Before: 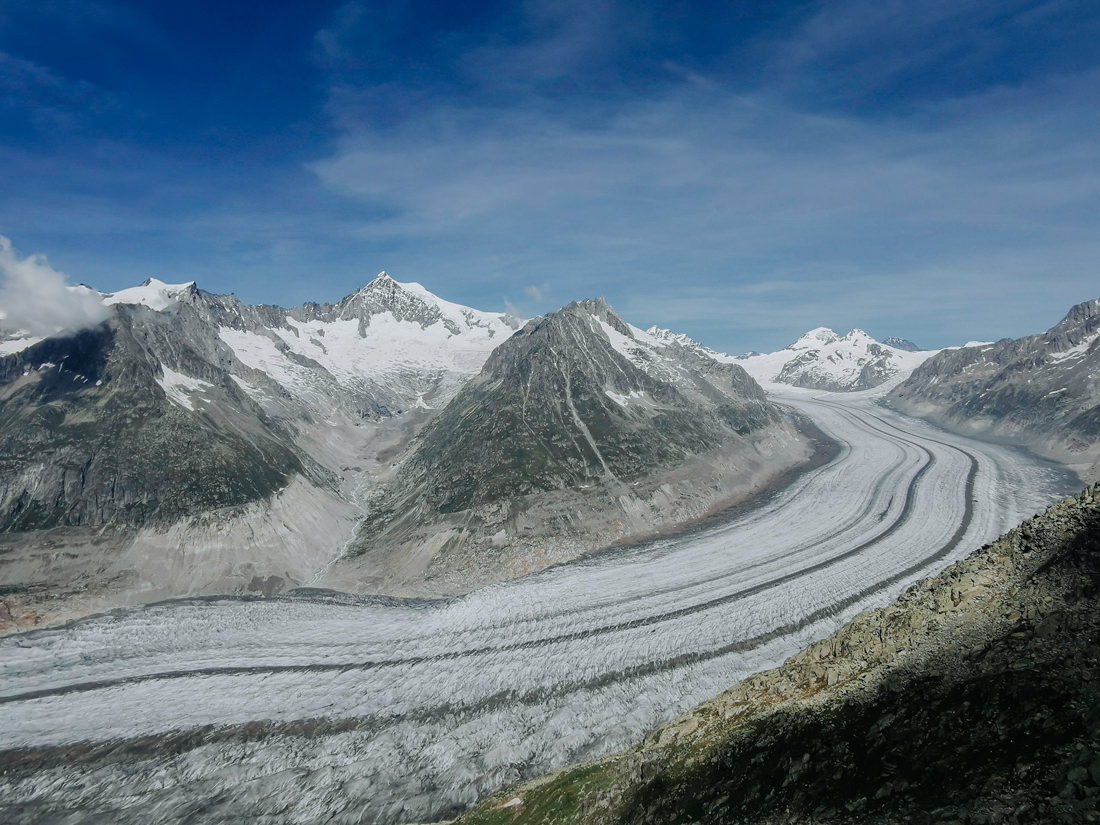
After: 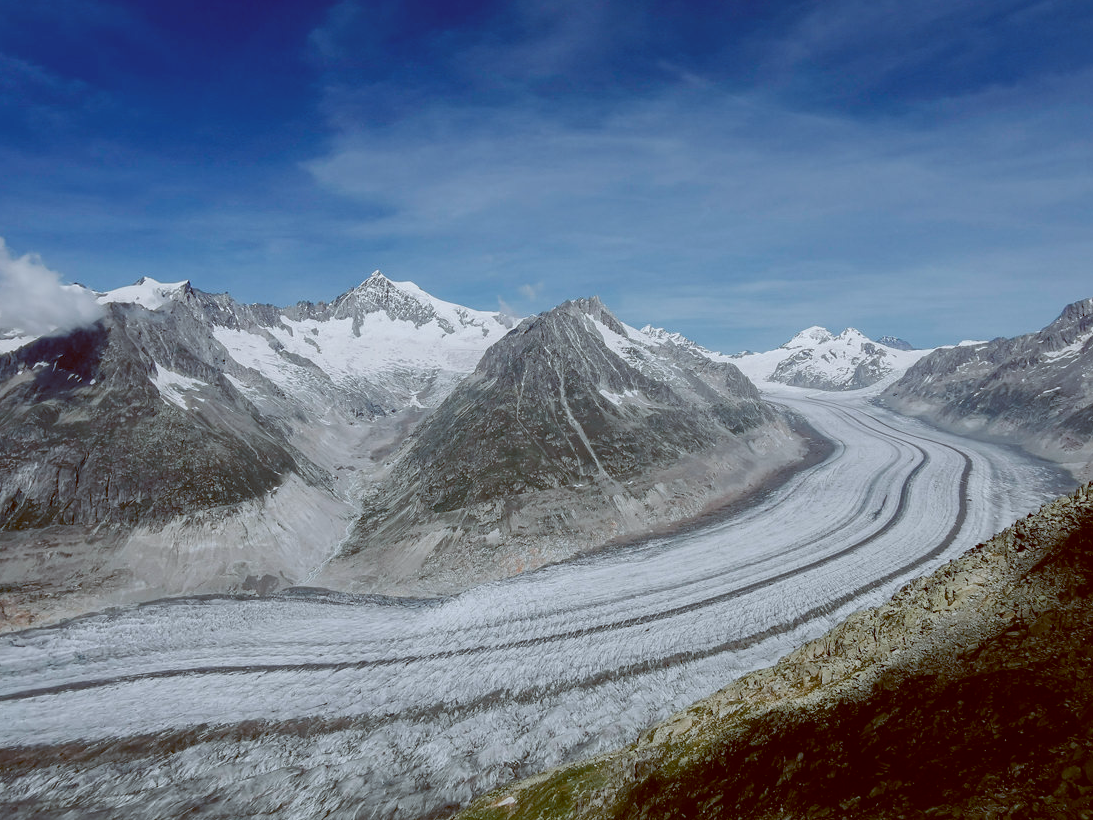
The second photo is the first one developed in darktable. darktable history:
crop and rotate: left 0.614%, top 0.179%, bottom 0.309%
color balance: lift [1, 1.015, 1.004, 0.985], gamma [1, 0.958, 0.971, 1.042], gain [1, 0.956, 0.977, 1.044]
